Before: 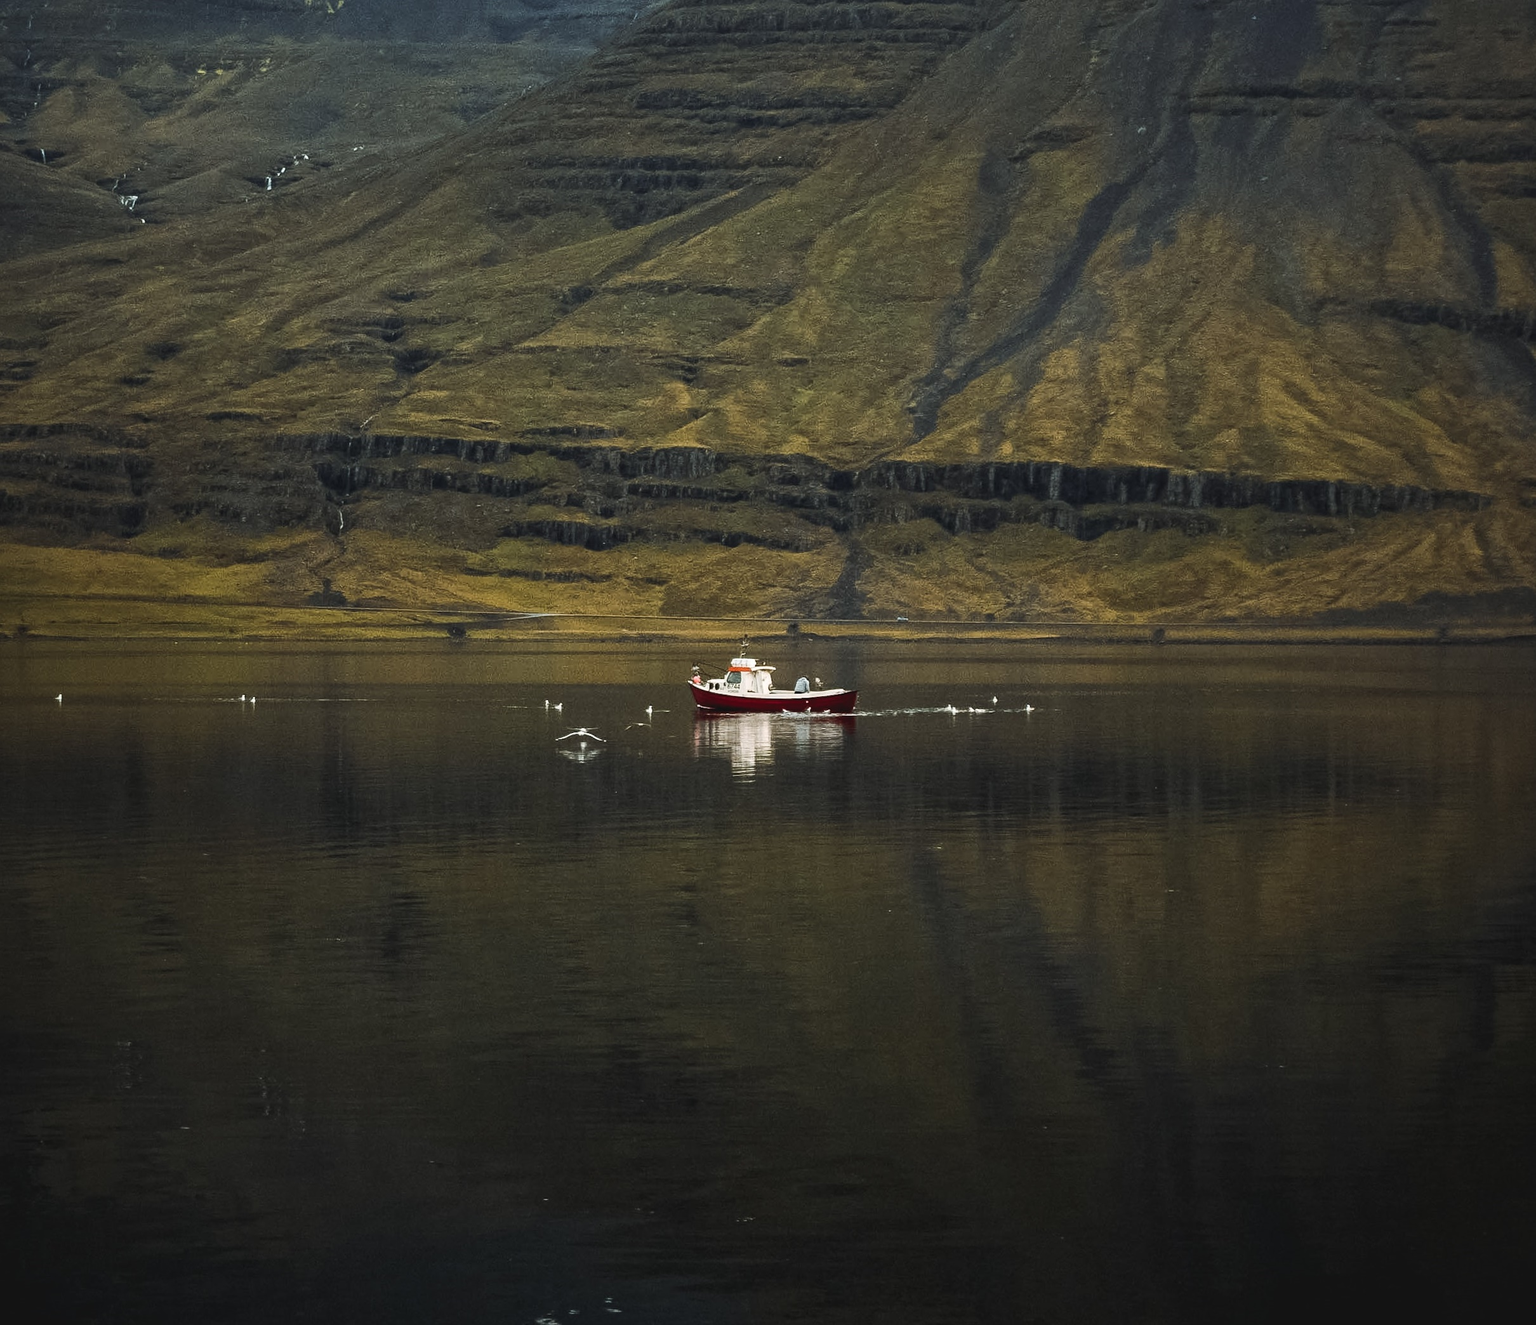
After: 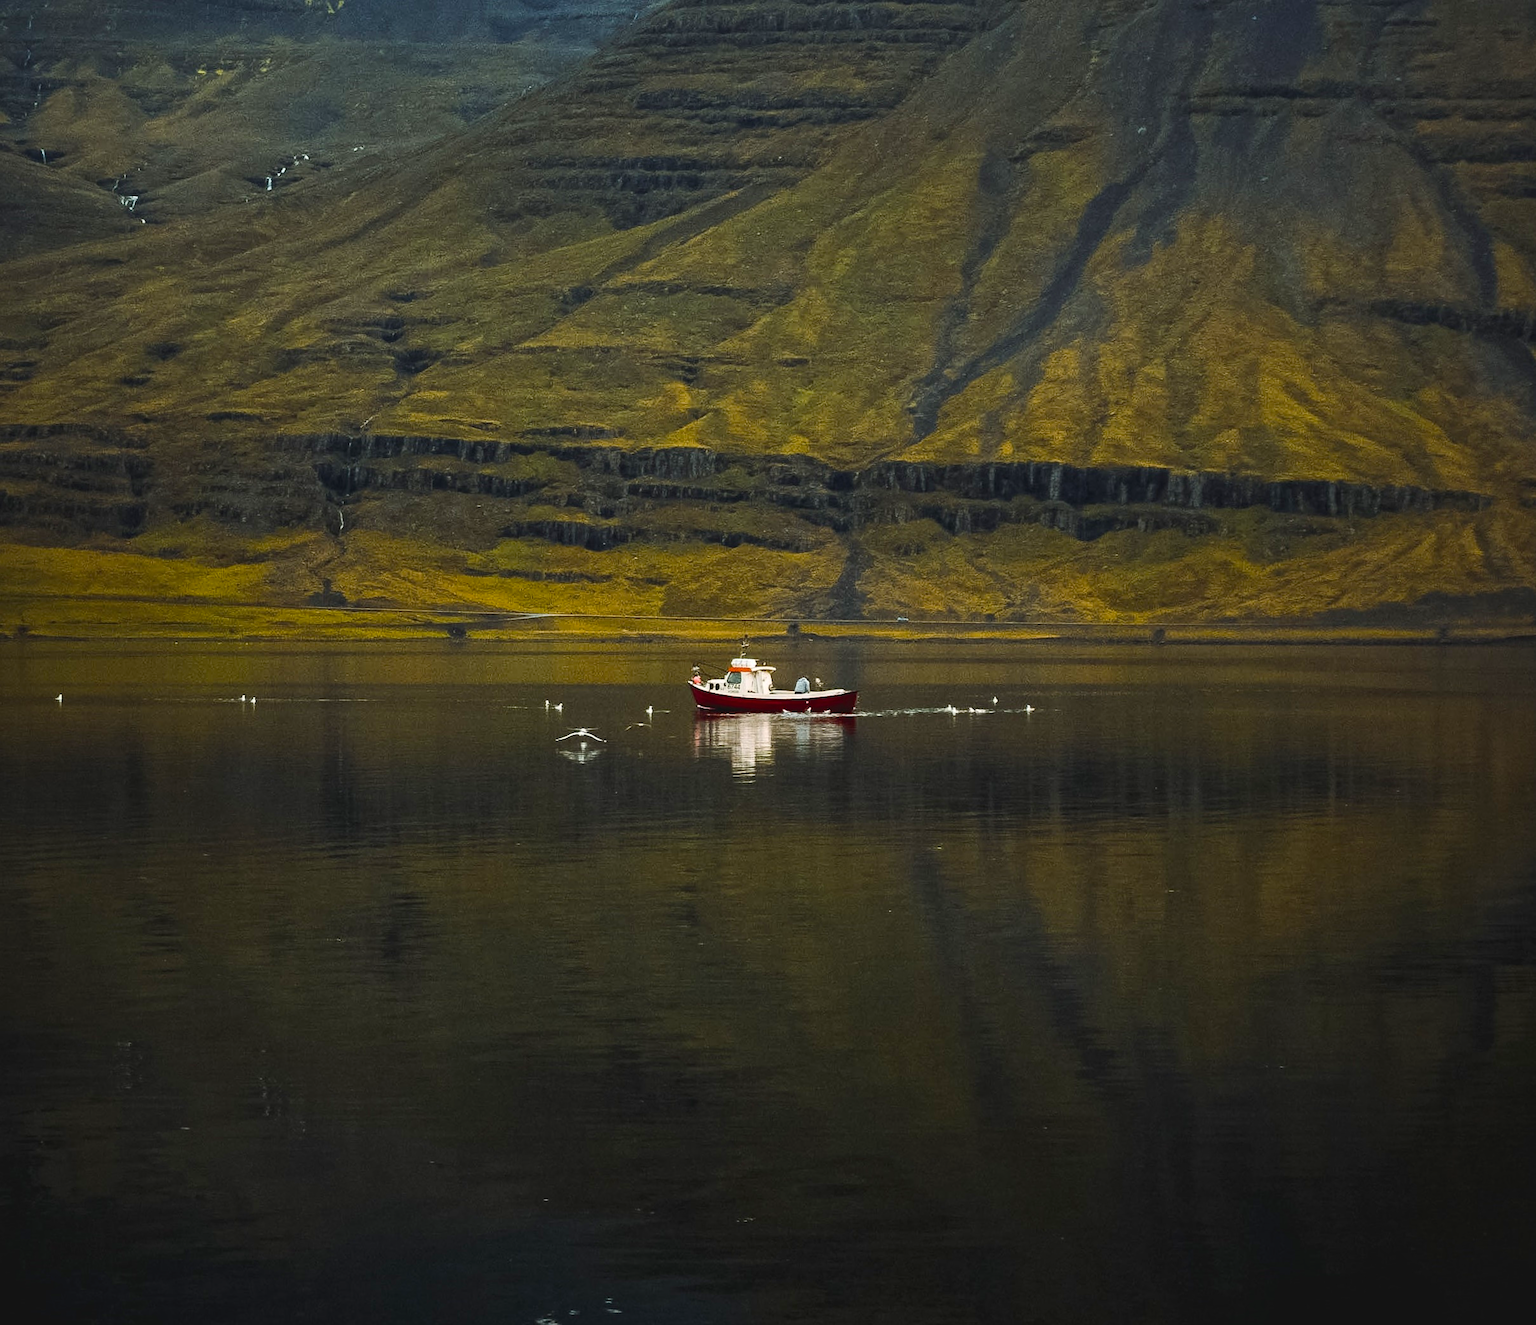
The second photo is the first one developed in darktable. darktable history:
color balance rgb: power › hue 72.49°, perceptual saturation grading › global saturation 36.635%, global vibrance 20%
